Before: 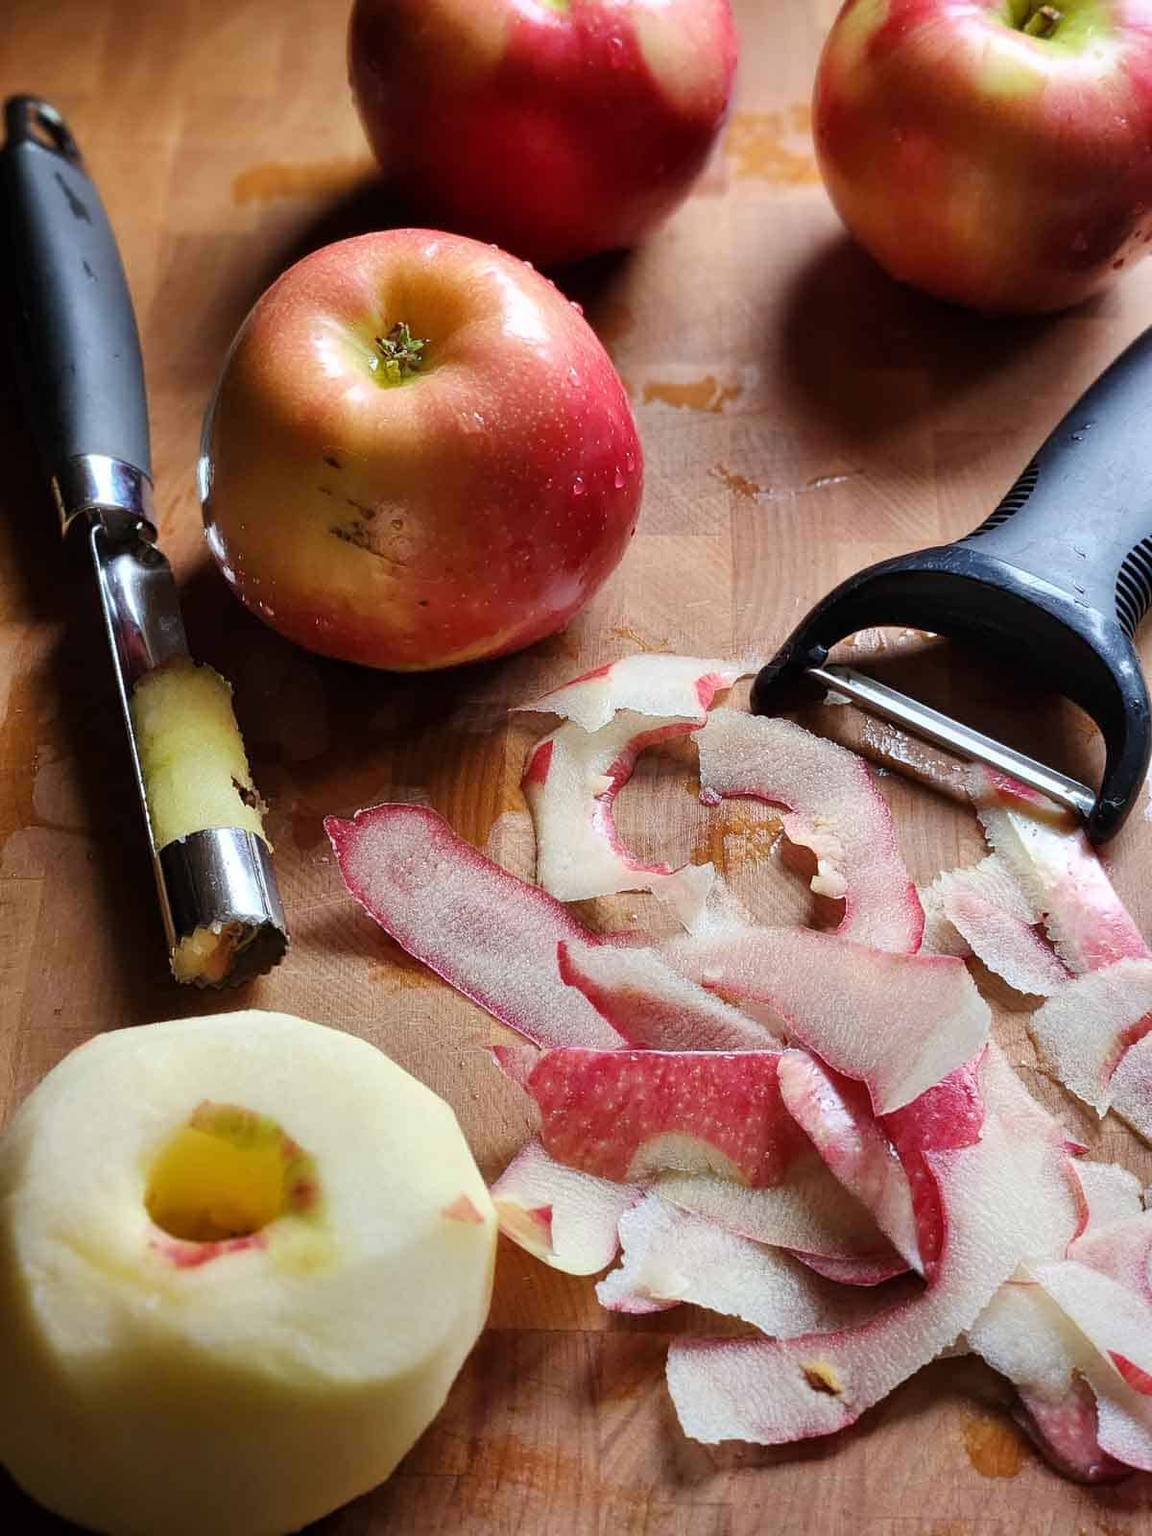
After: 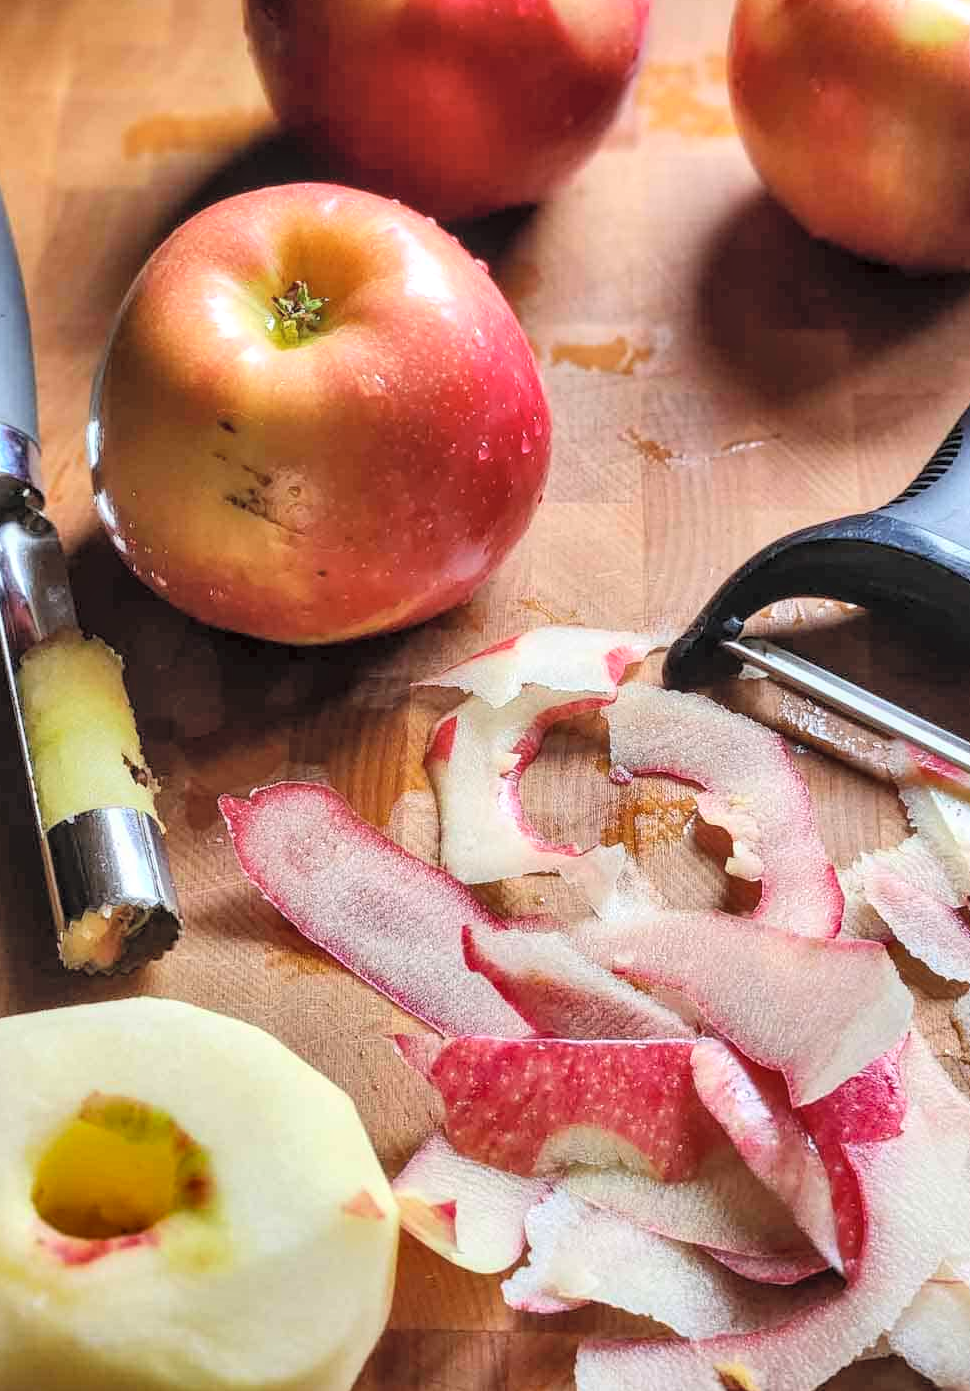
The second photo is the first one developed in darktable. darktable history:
contrast brightness saturation: contrast 0.1, brightness 0.3, saturation 0.14
crop: left 9.929%, top 3.475%, right 9.188%, bottom 9.529%
shadows and highlights: low approximation 0.01, soften with gaussian
local contrast: on, module defaults
